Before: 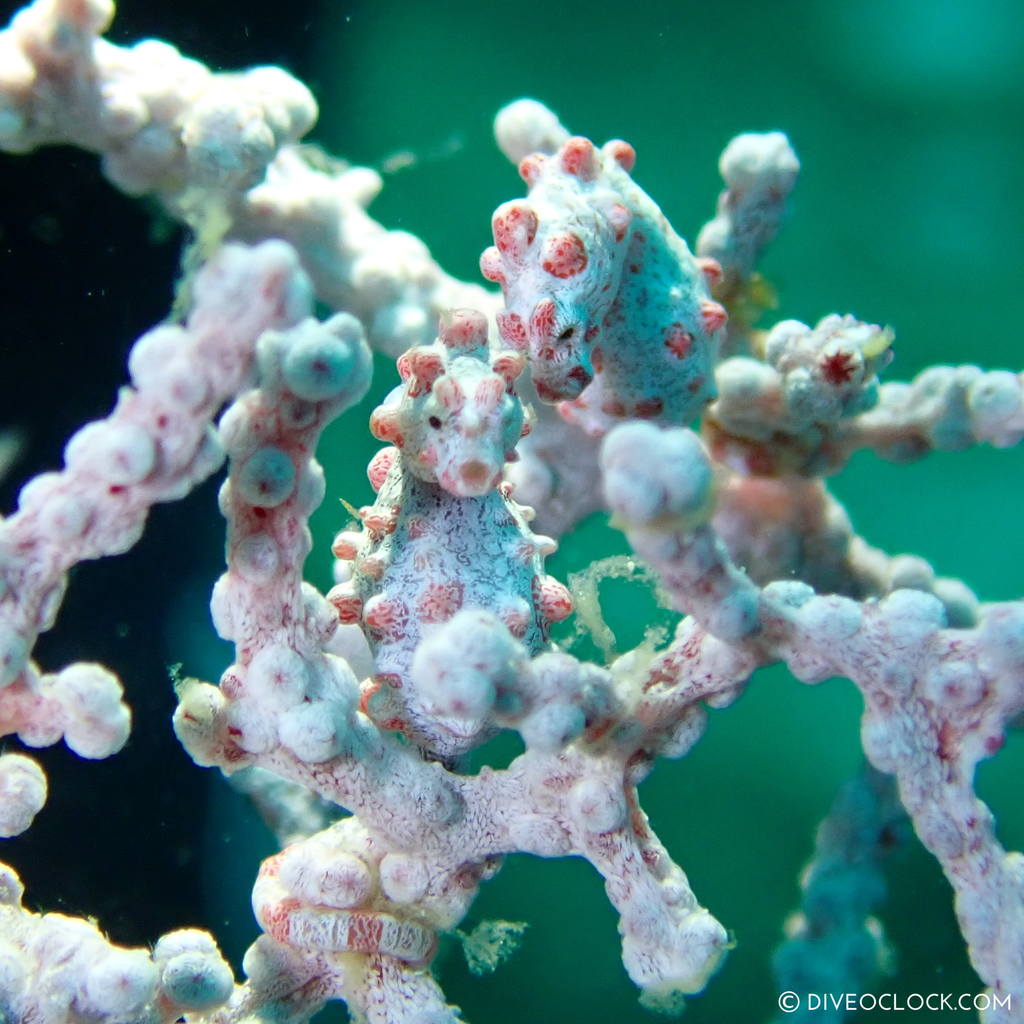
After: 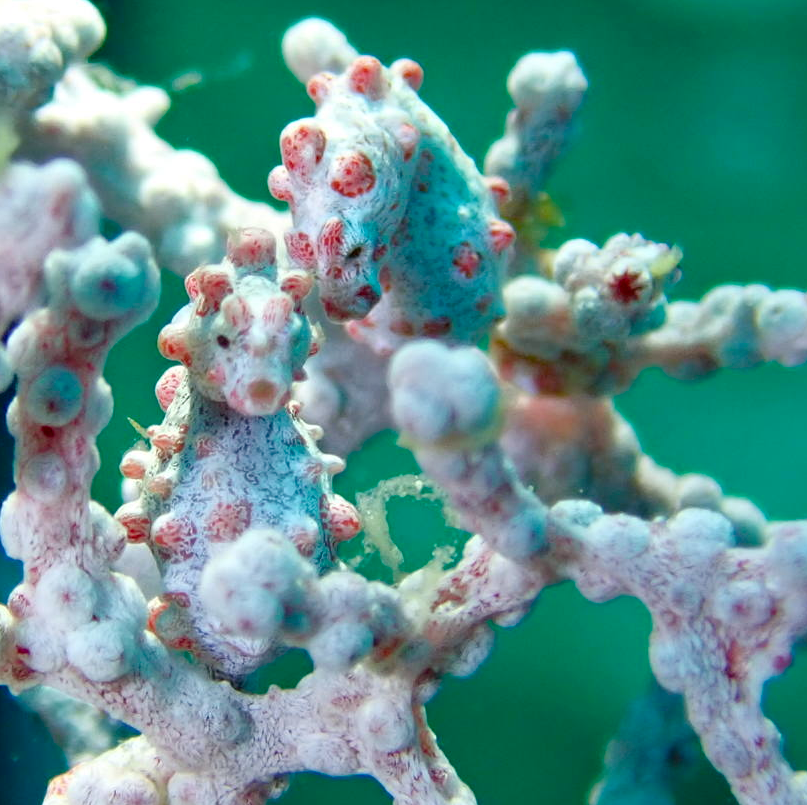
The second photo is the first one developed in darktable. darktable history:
crop and rotate: left 20.74%, top 7.912%, right 0.375%, bottom 13.378%
shadows and highlights: shadows 5, soften with gaussian
color balance rgb: perceptual saturation grading › global saturation 20%, perceptual saturation grading › highlights -25%, perceptual saturation grading › shadows 25%
